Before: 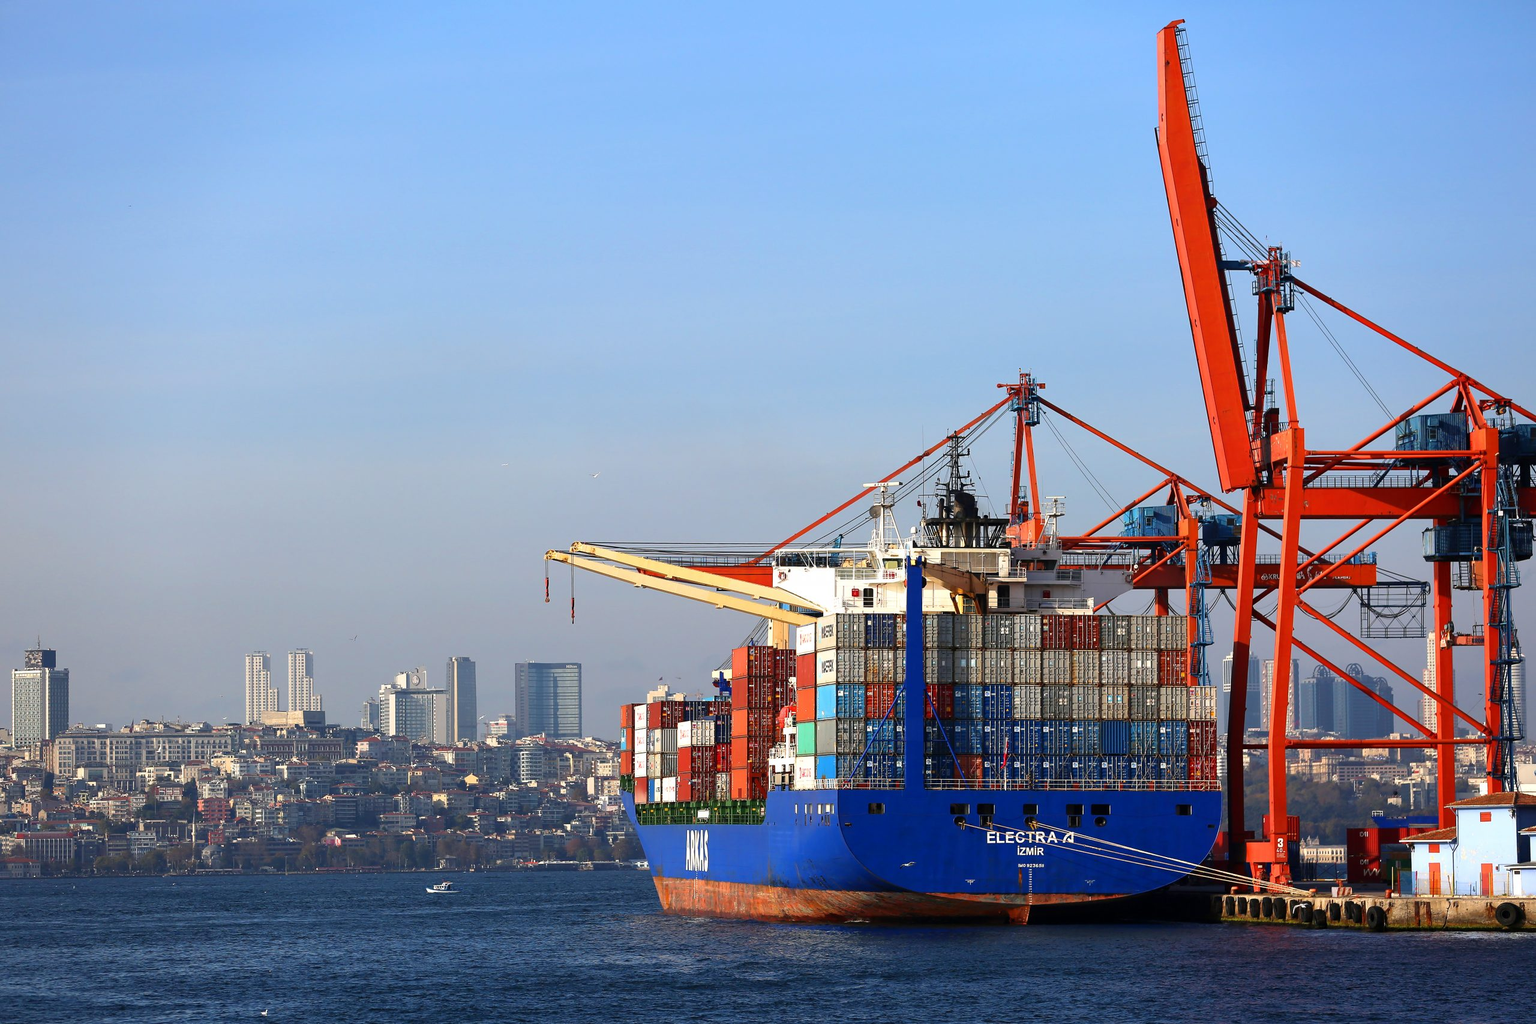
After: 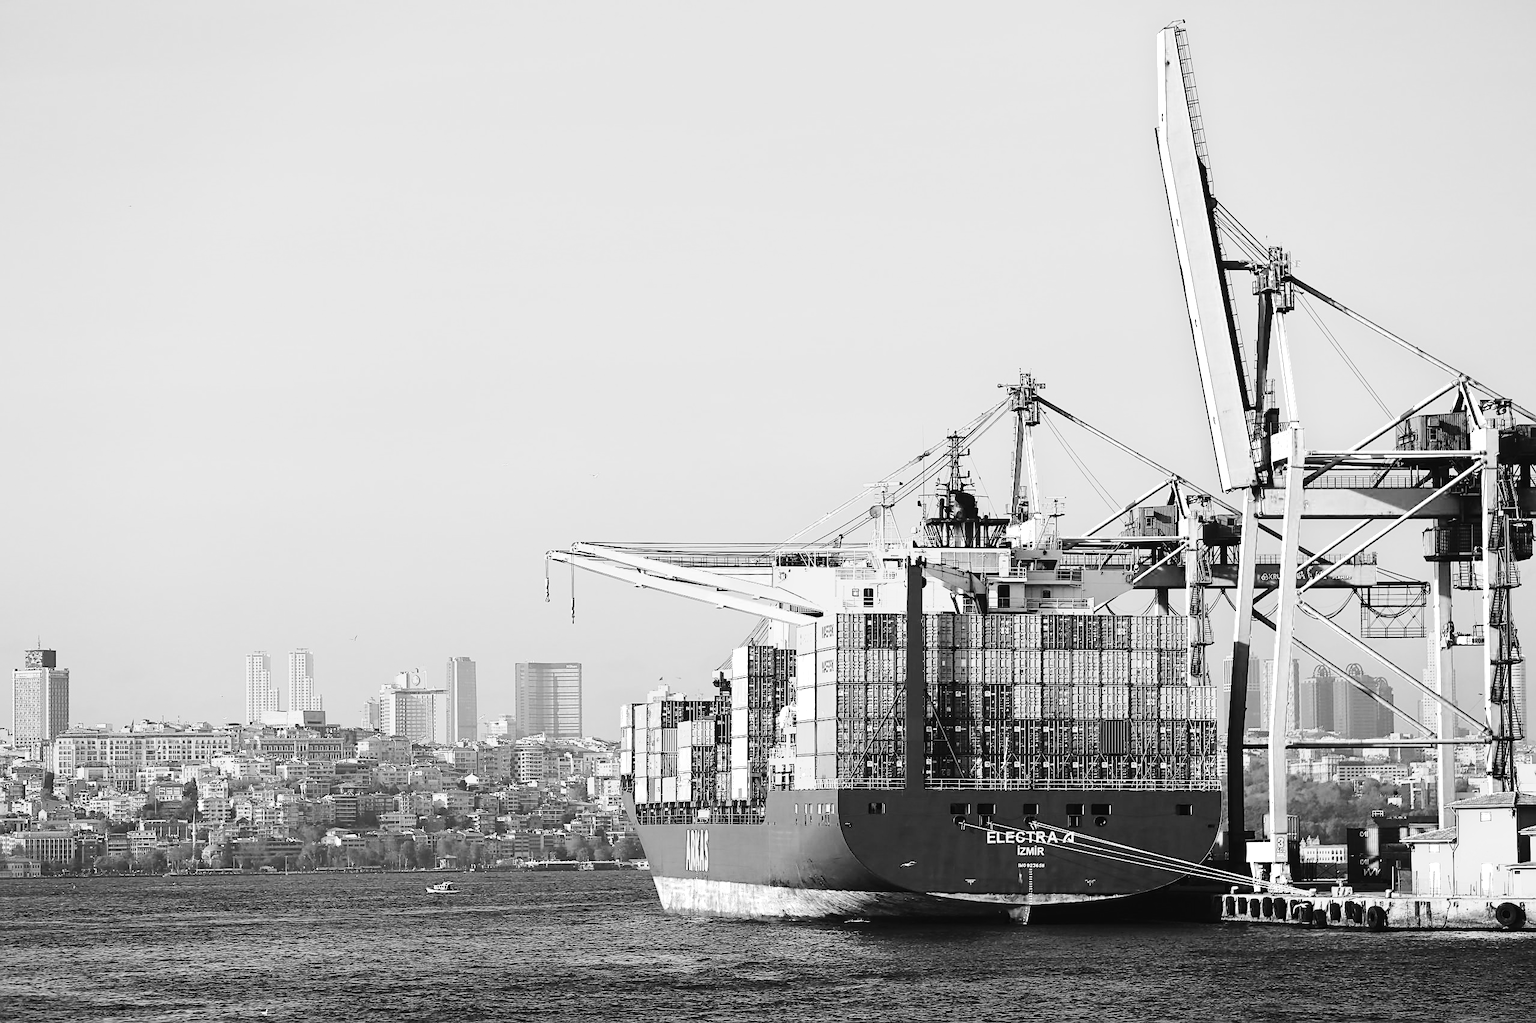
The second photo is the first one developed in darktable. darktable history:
monochrome: on, module defaults
base curve: curves: ch0 [(0, 0) (0.028, 0.03) (0.121, 0.232) (0.46, 0.748) (0.859, 0.968) (1, 1)], preserve colors none
color balance: lift [1.004, 1.002, 1.002, 0.998], gamma [1, 1.007, 1.002, 0.993], gain [1, 0.977, 1.013, 1.023], contrast -3.64%
sharpen: on, module defaults
tone curve: curves: ch0 [(0, 0) (0.11, 0.081) (0.256, 0.259) (0.398, 0.475) (0.498, 0.611) (0.65, 0.757) (0.835, 0.883) (1, 0.961)]; ch1 [(0, 0) (0.346, 0.307) (0.408, 0.369) (0.453, 0.457) (0.482, 0.479) (0.502, 0.498) (0.521, 0.51) (0.553, 0.554) (0.618, 0.65) (0.693, 0.727) (1, 1)]; ch2 [(0, 0) (0.366, 0.337) (0.434, 0.46) (0.485, 0.494) (0.5, 0.494) (0.511, 0.508) (0.537, 0.55) (0.579, 0.599) (0.621, 0.693) (1, 1)], color space Lab, independent channels, preserve colors none
color zones: curves: ch0 [(0, 0.65) (0.096, 0.644) (0.221, 0.539) (0.429, 0.5) (0.571, 0.5) (0.714, 0.5) (0.857, 0.5) (1, 0.65)]; ch1 [(0, 0.5) (0.143, 0.5) (0.257, -0.002) (0.429, 0.04) (0.571, -0.001) (0.714, -0.015) (0.857, 0.024) (1, 0.5)]
